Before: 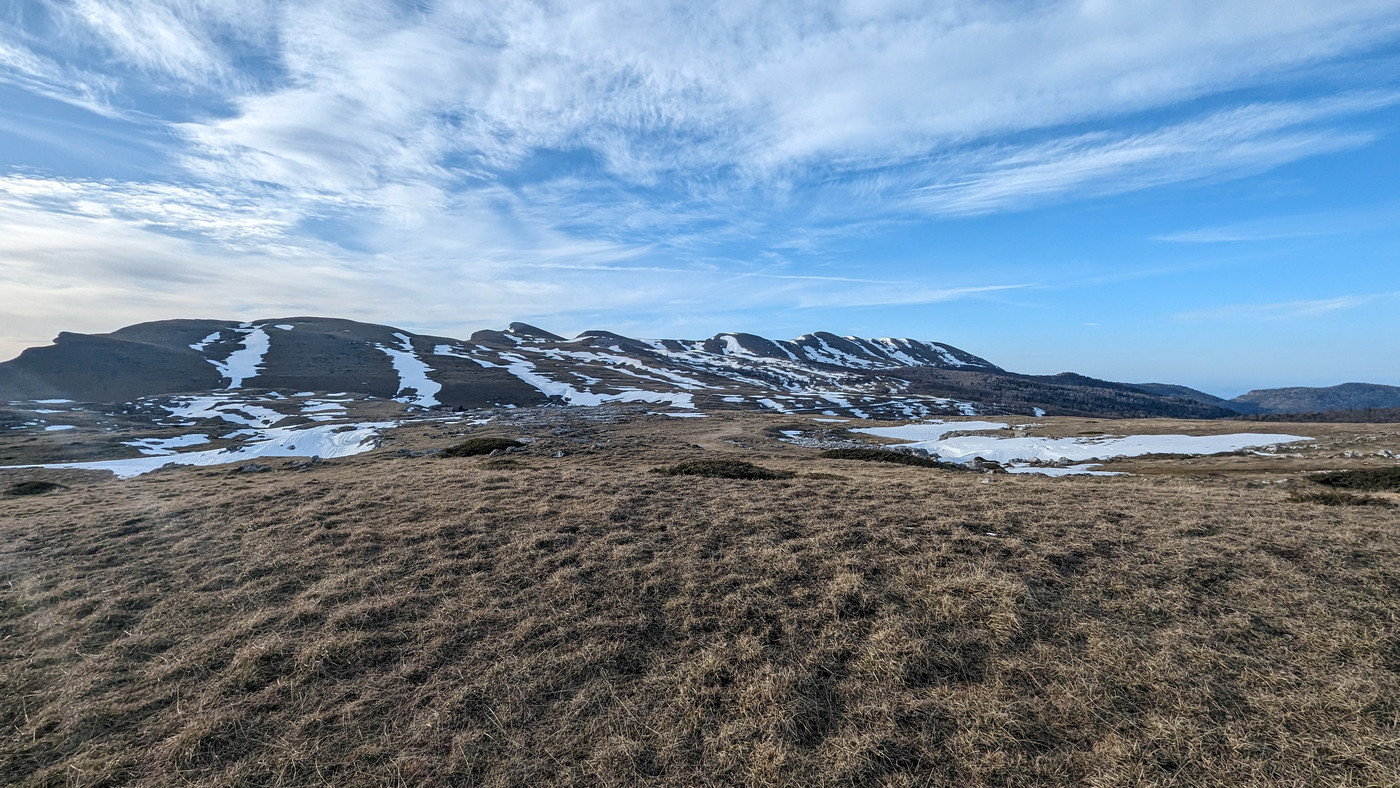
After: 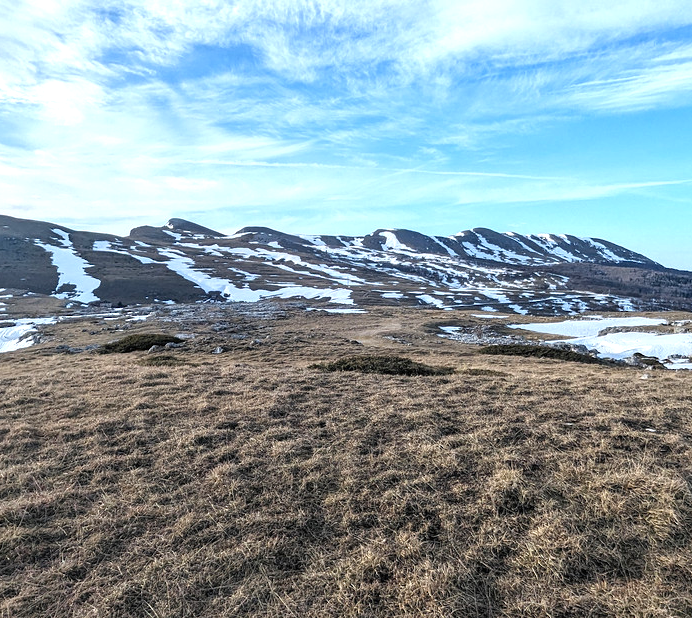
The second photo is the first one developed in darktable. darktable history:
crop and rotate: angle 0.02°, left 24.353%, top 13.219%, right 26.156%, bottom 8.224%
exposure: black level correction 0, exposure 0.7 EV, compensate exposure bias true, compensate highlight preservation false
